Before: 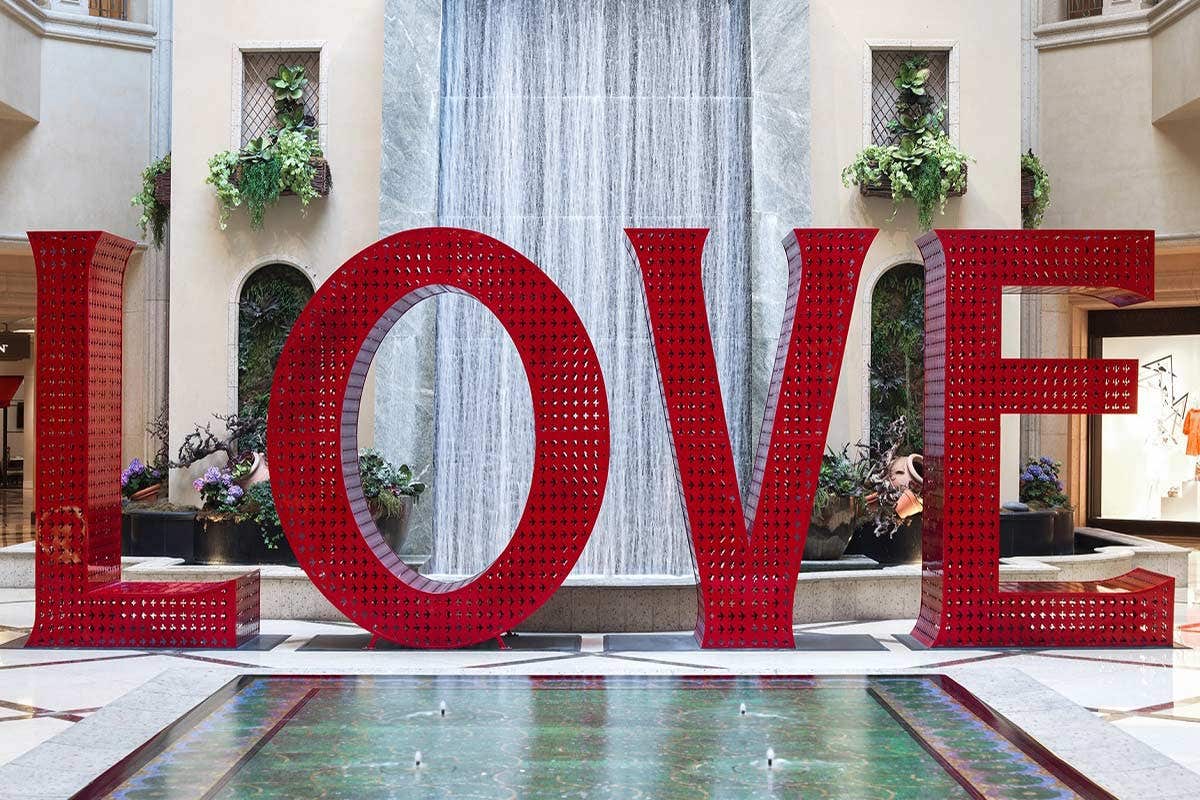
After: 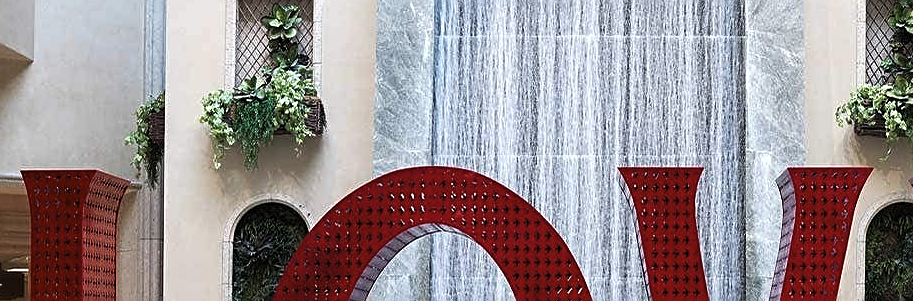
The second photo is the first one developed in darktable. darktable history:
sharpen: on, module defaults
crop: left 0.555%, top 7.631%, right 23.331%, bottom 54.726%
levels: levels [0.029, 0.545, 0.971]
